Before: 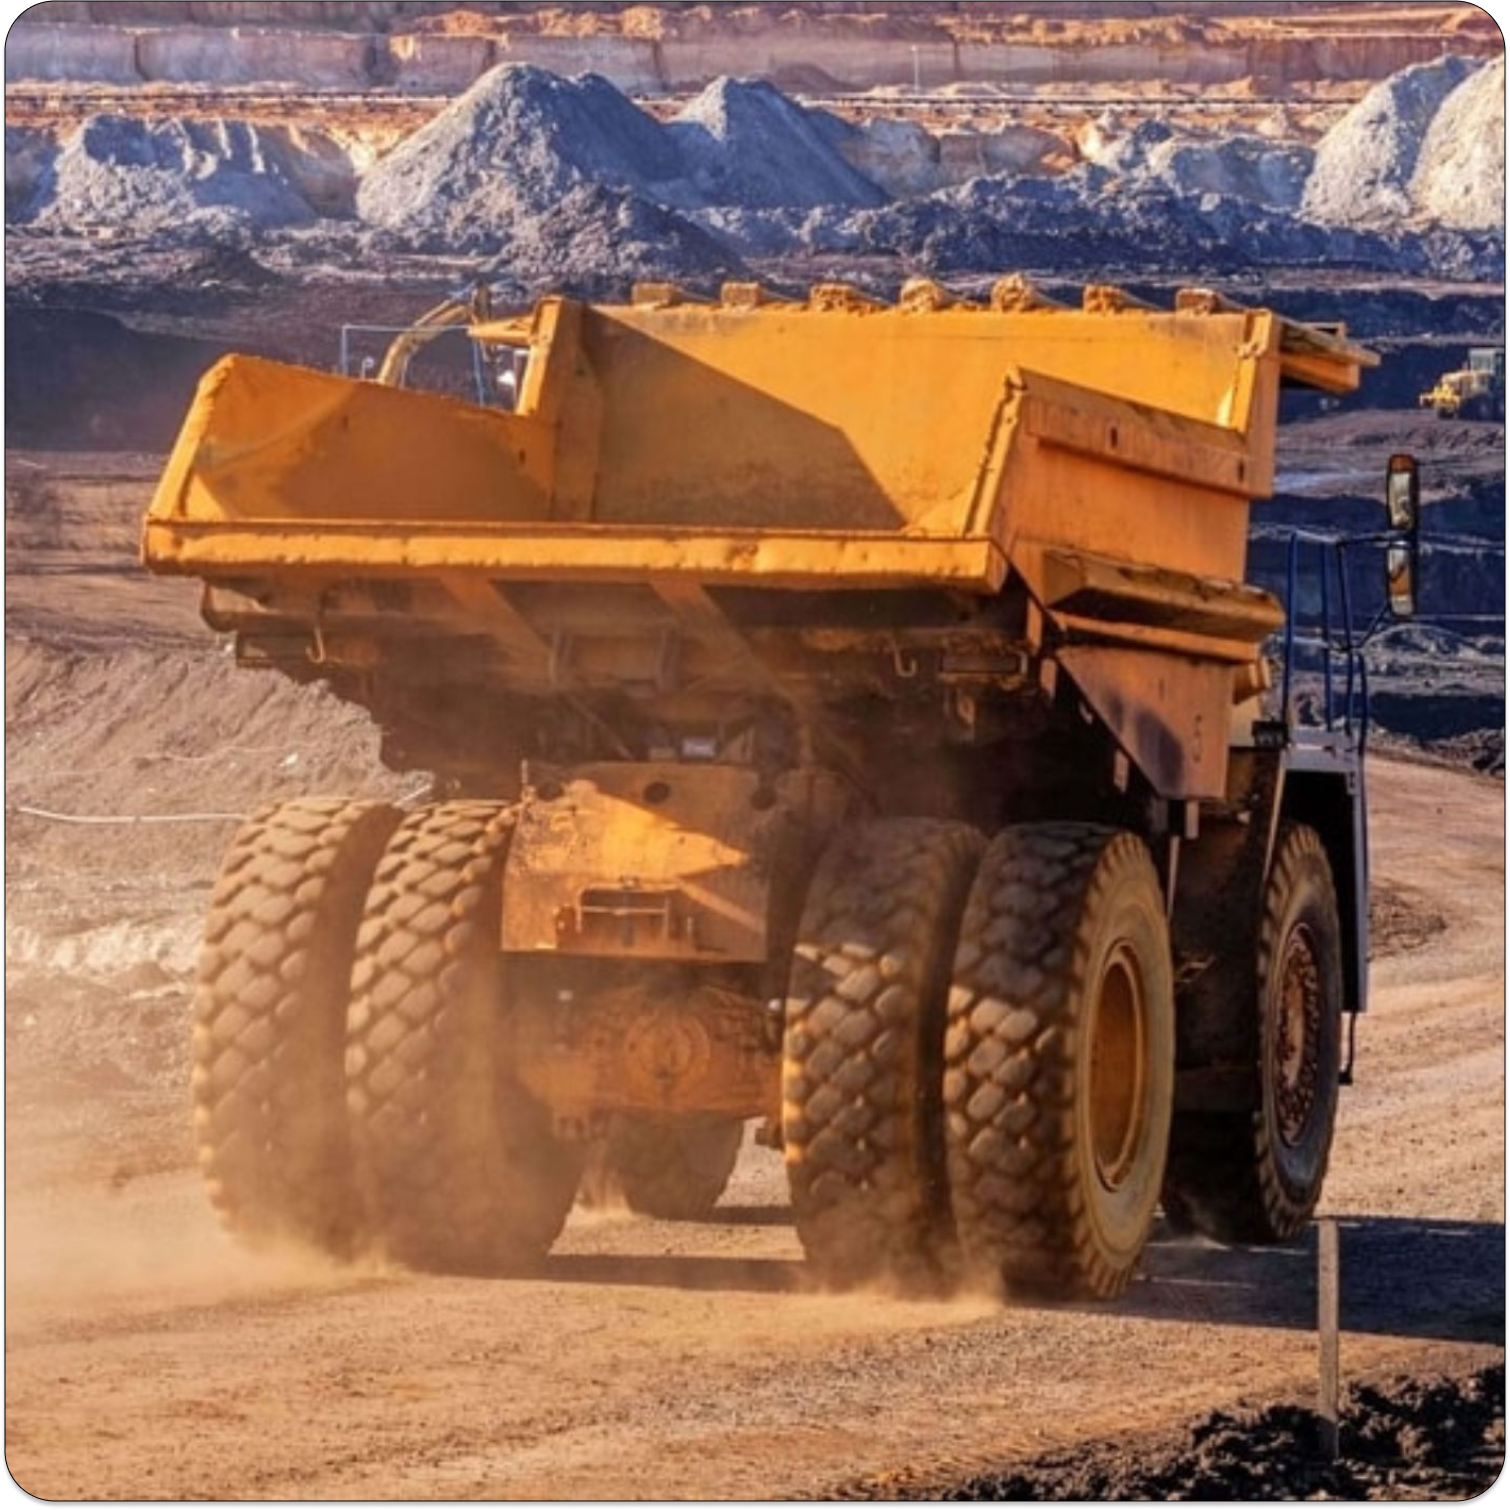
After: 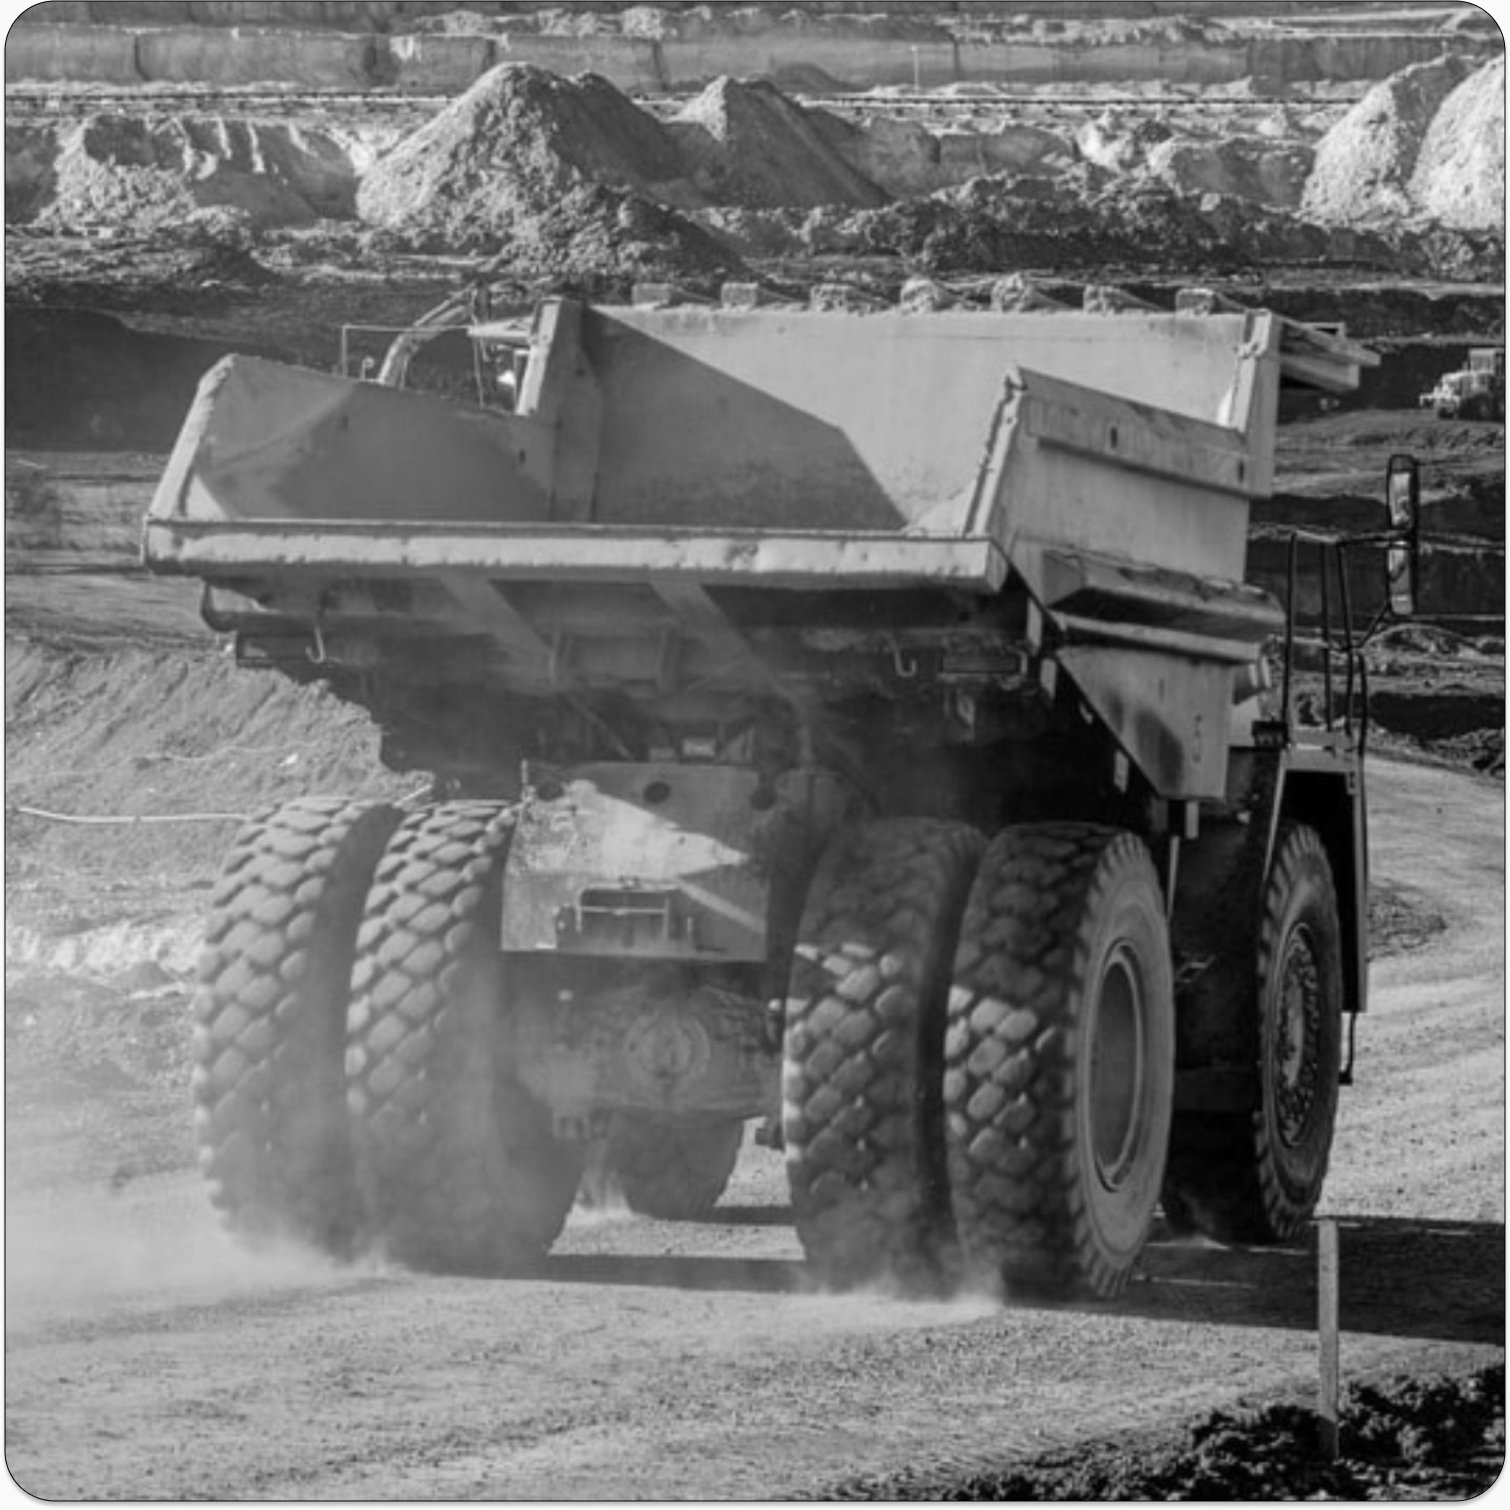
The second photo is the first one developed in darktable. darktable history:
monochrome: a 32, b 64, size 2.3
